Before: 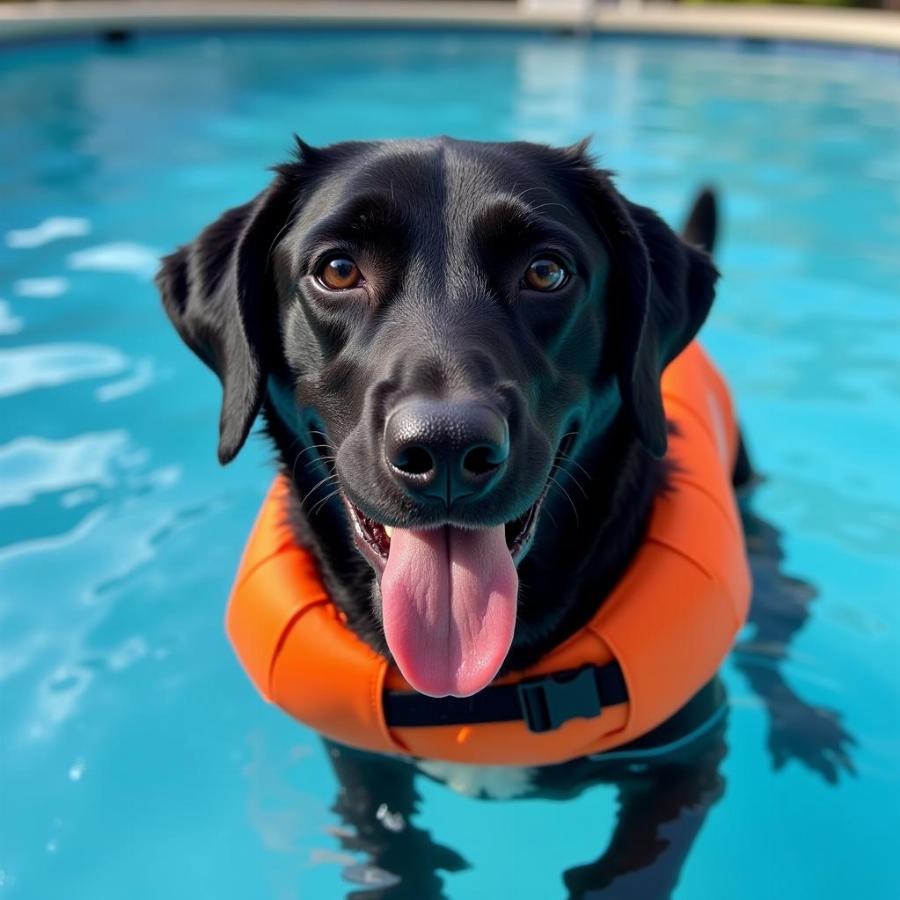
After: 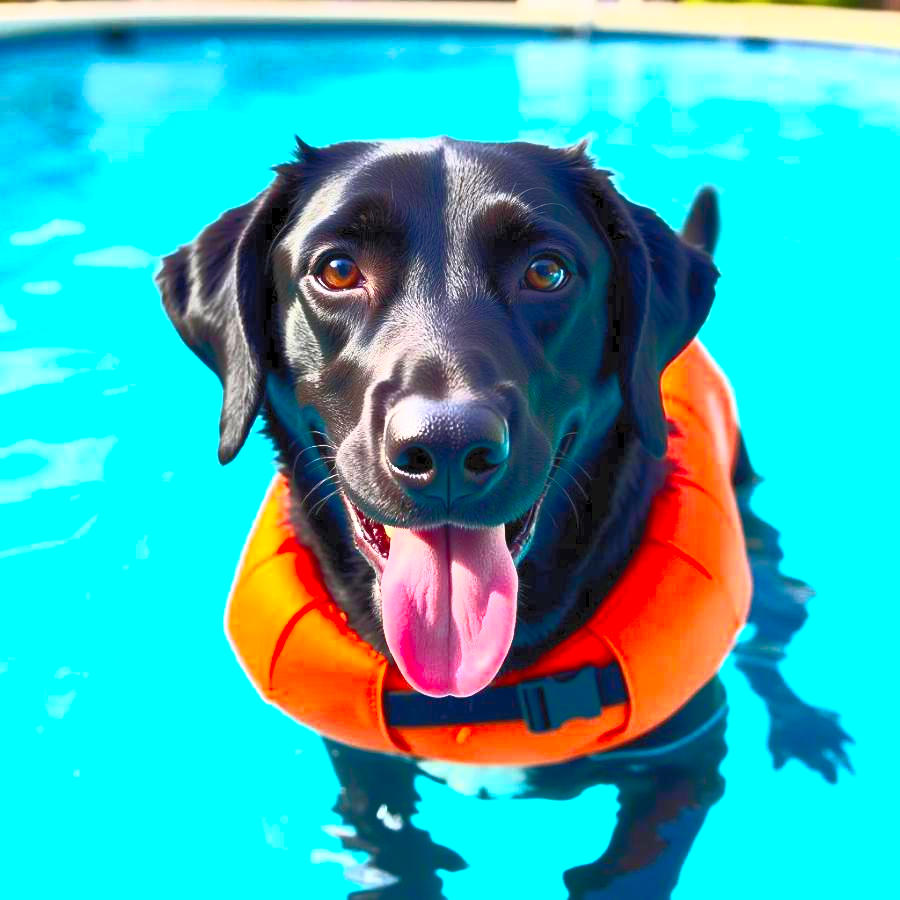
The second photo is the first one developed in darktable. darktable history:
rgb curve: curves: ch0 [(0, 0) (0.093, 0.159) (0.241, 0.265) (0.414, 0.42) (1, 1)], compensate middle gray true, preserve colors basic power
contrast brightness saturation: contrast 1, brightness 1, saturation 1
